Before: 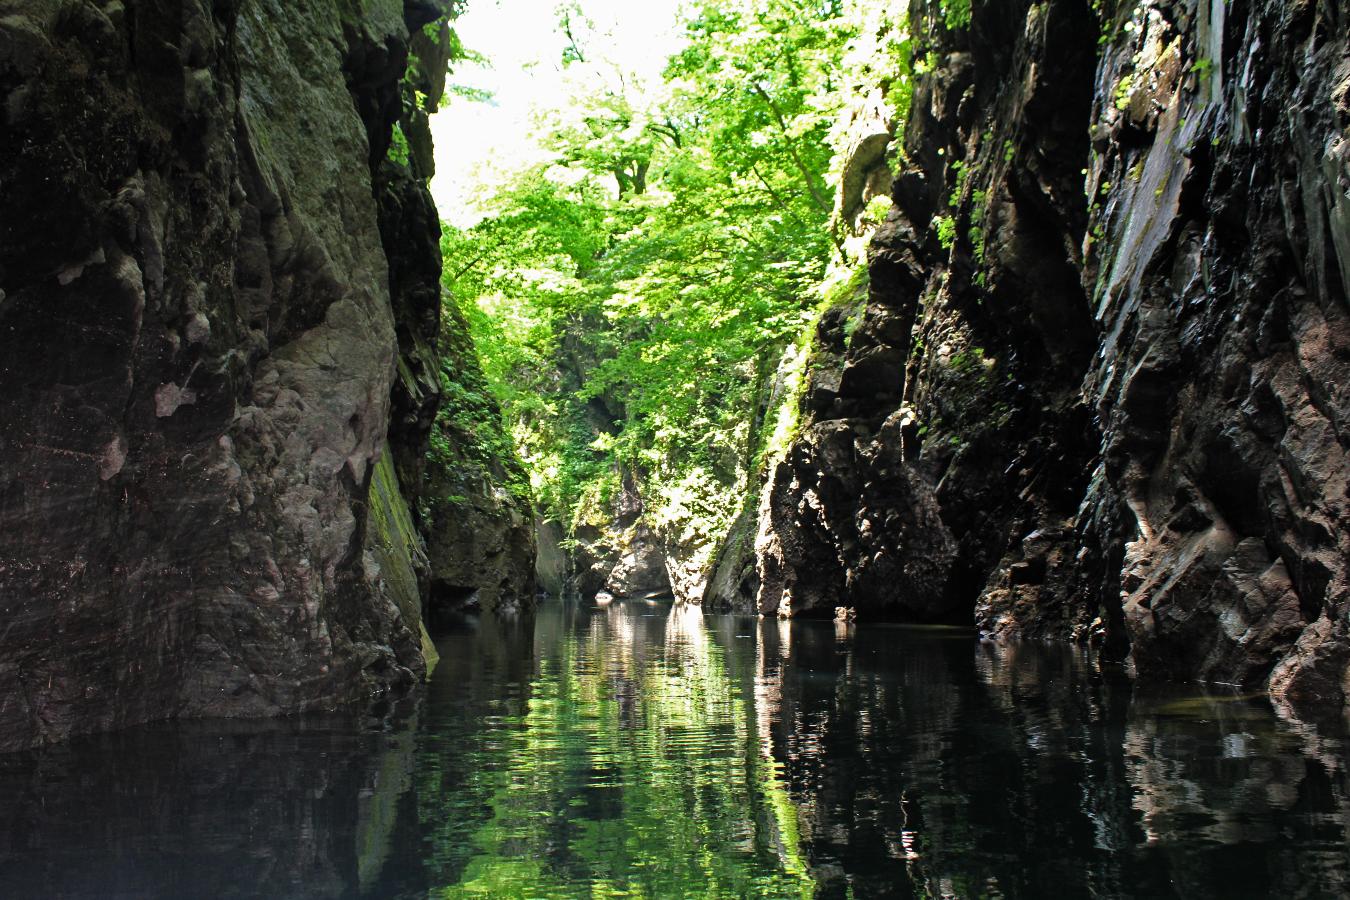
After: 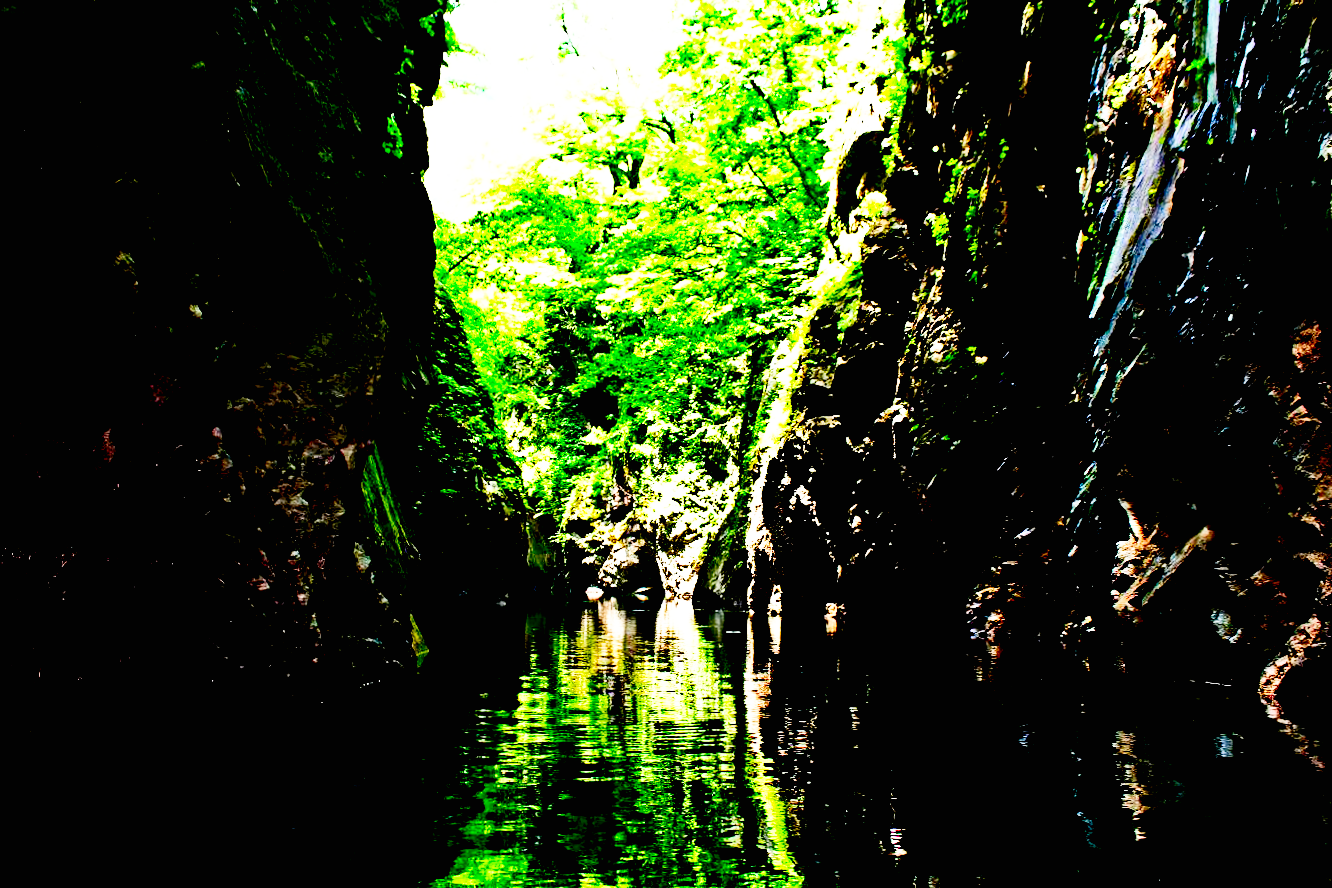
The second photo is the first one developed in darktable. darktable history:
exposure: black level correction 0.1, exposure -0.092 EV, compensate highlight preservation false
contrast brightness saturation: contrast 0.23, brightness 0.1, saturation 0.29
base curve: curves: ch0 [(0, 0) (0.007, 0.004) (0.027, 0.03) (0.046, 0.07) (0.207, 0.54) (0.442, 0.872) (0.673, 0.972) (1, 1)], preserve colors none
crop and rotate: angle -0.5°
